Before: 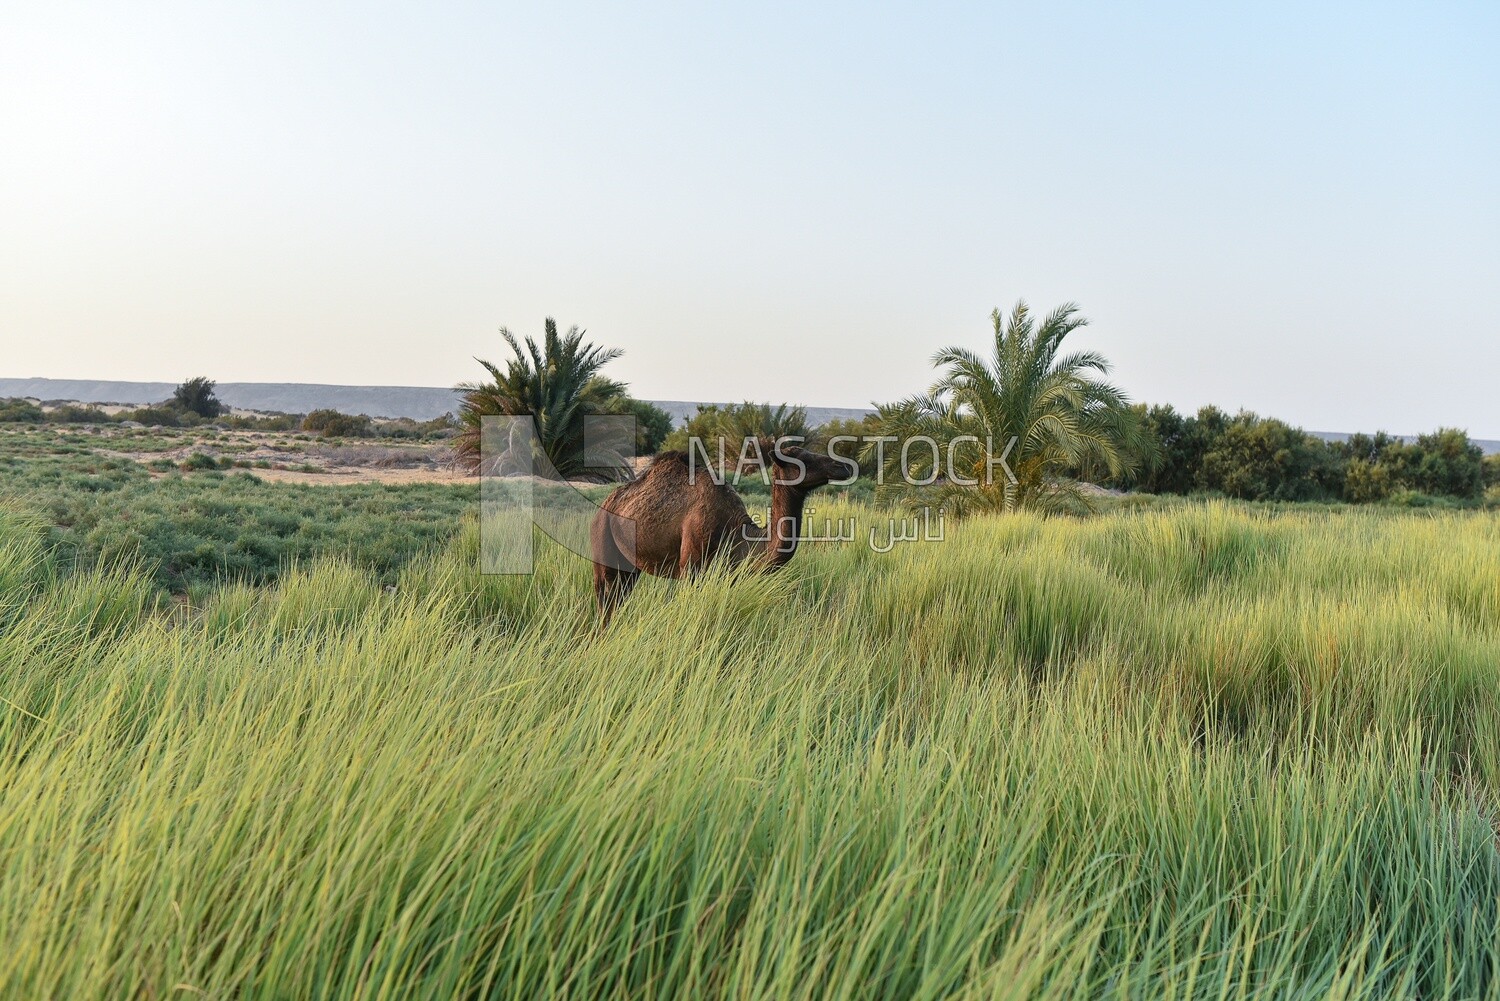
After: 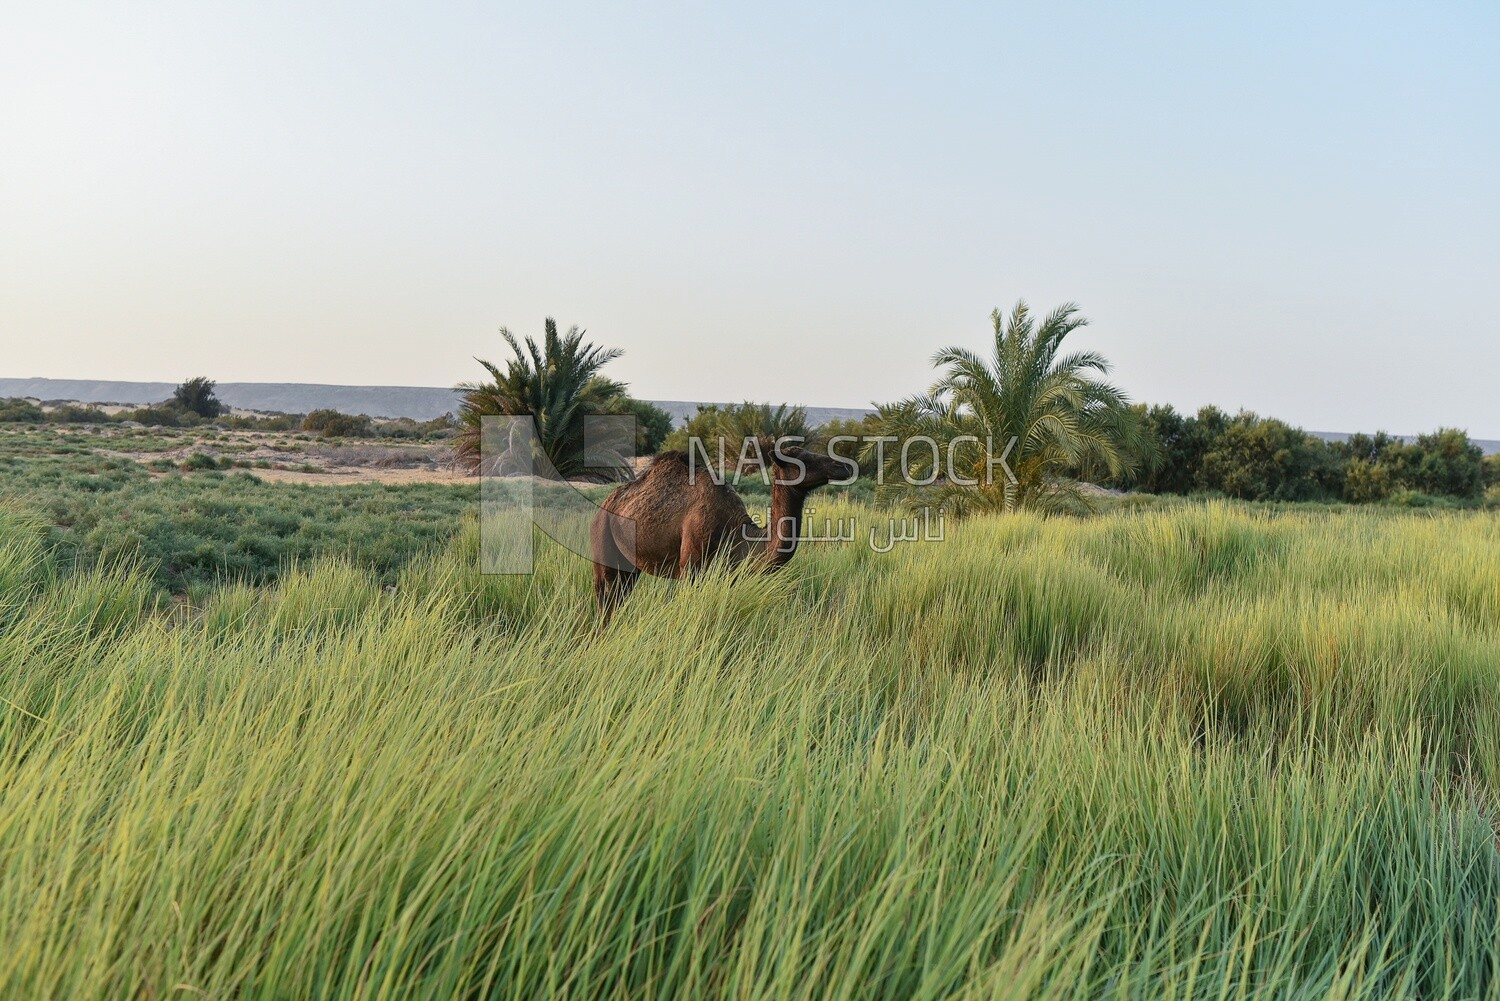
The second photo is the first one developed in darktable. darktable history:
exposure: exposure -0.152 EV, compensate highlight preservation false
